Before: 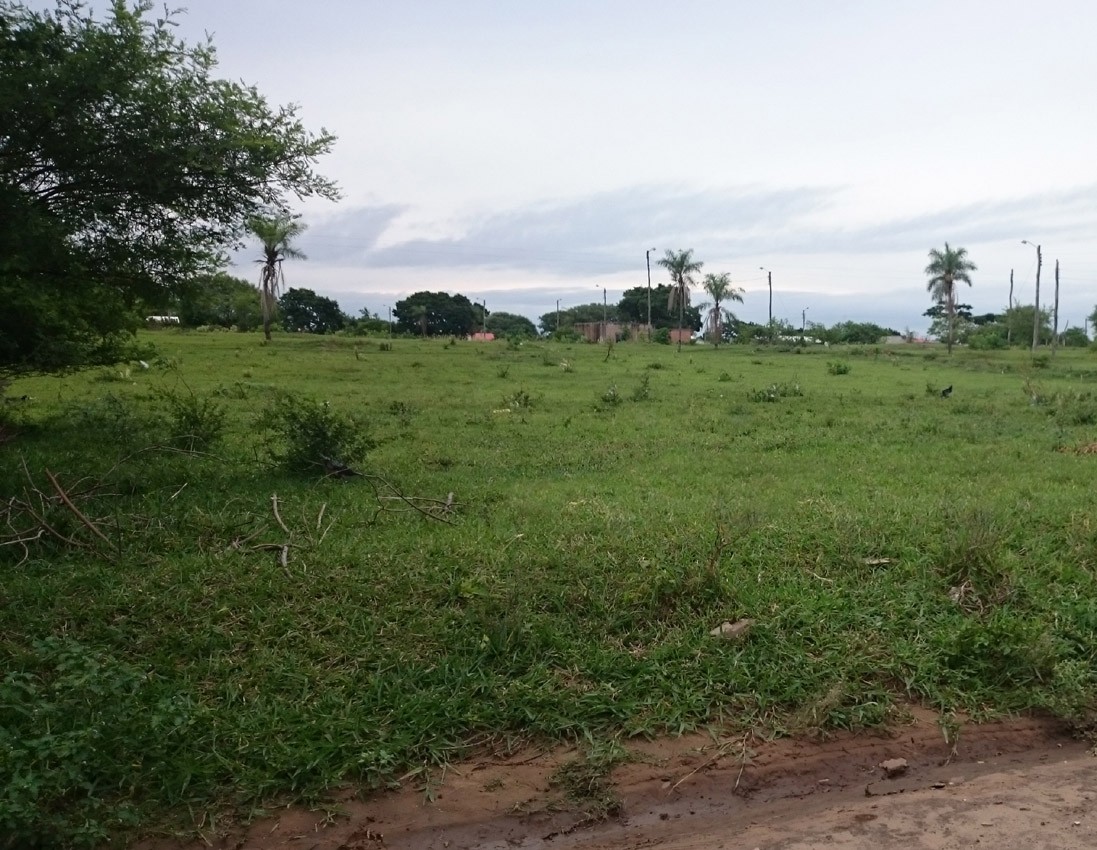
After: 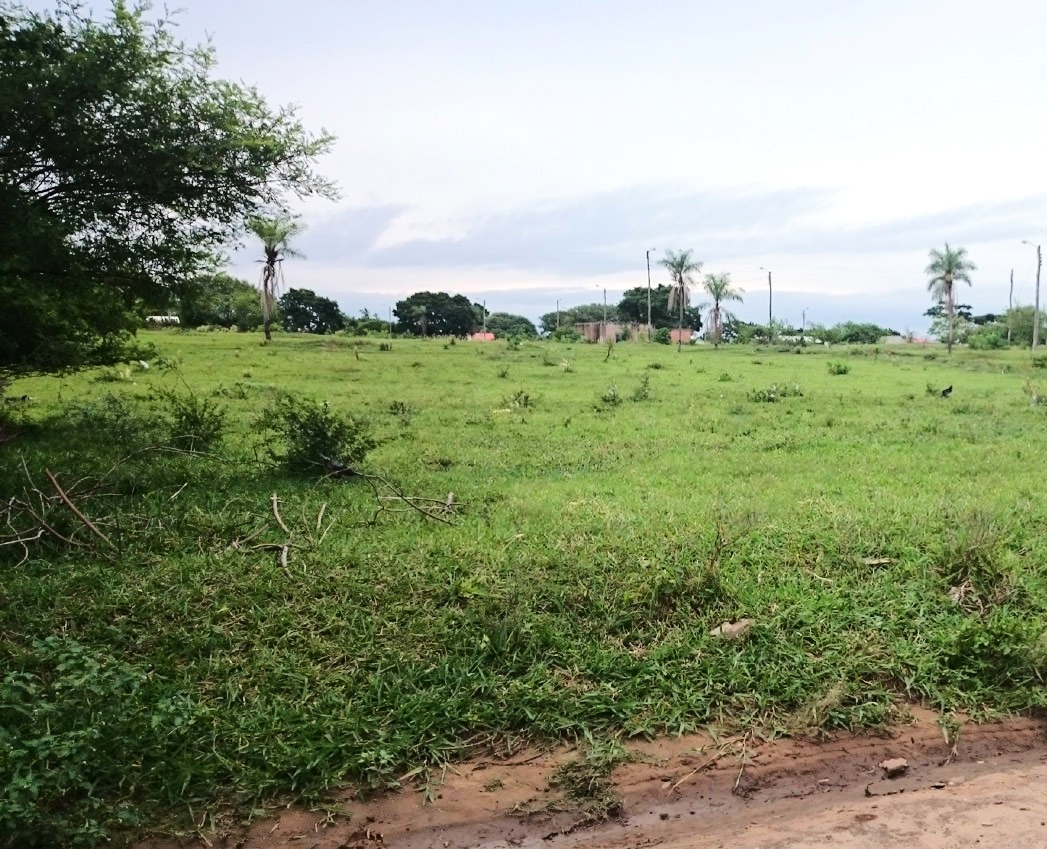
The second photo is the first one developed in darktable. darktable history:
crop: right 4.501%, bottom 0.016%
tone equalizer: -7 EV 0.159 EV, -6 EV 0.605 EV, -5 EV 1.18 EV, -4 EV 1.34 EV, -3 EV 1.15 EV, -2 EV 0.6 EV, -1 EV 0.167 EV, edges refinement/feathering 500, mask exposure compensation -1.57 EV, preserve details no
